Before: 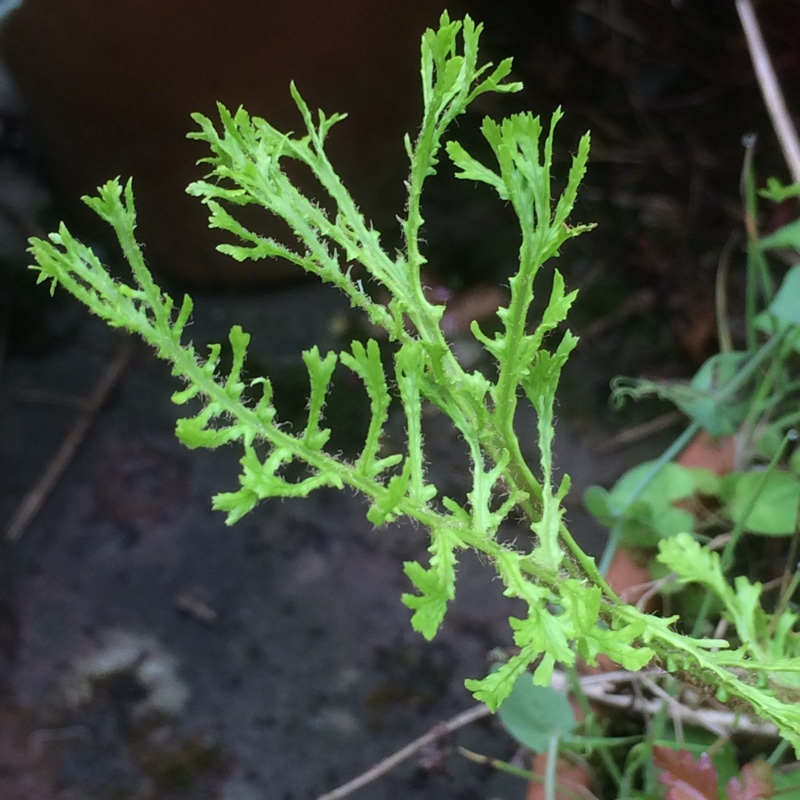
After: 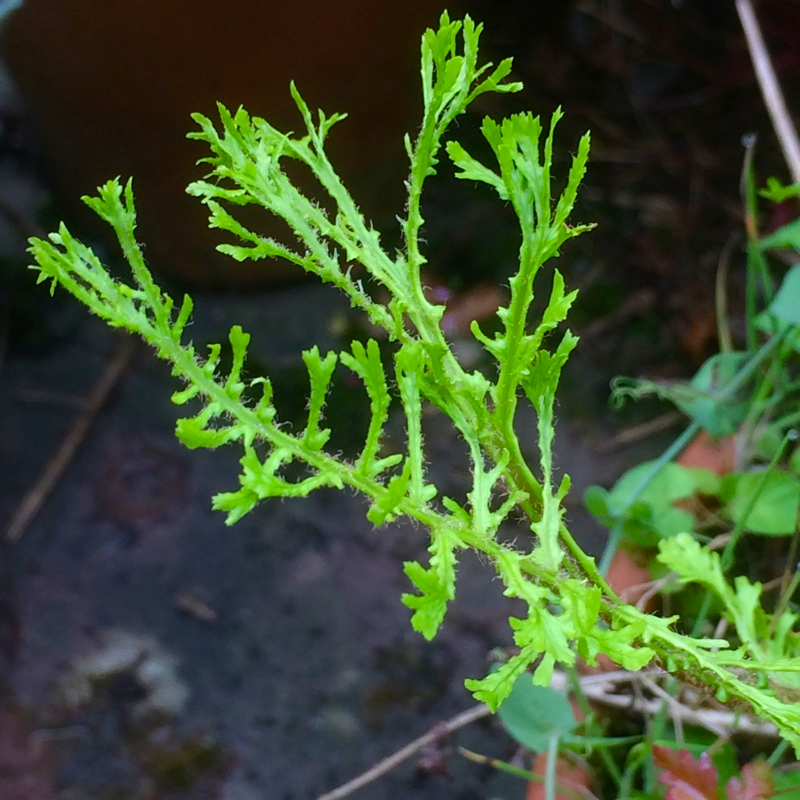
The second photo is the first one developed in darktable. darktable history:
color balance: output saturation 120%
color balance rgb: perceptual saturation grading › global saturation 20%, perceptual saturation grading › highlights -25%, perceptual saturation grading › shadows 25%
